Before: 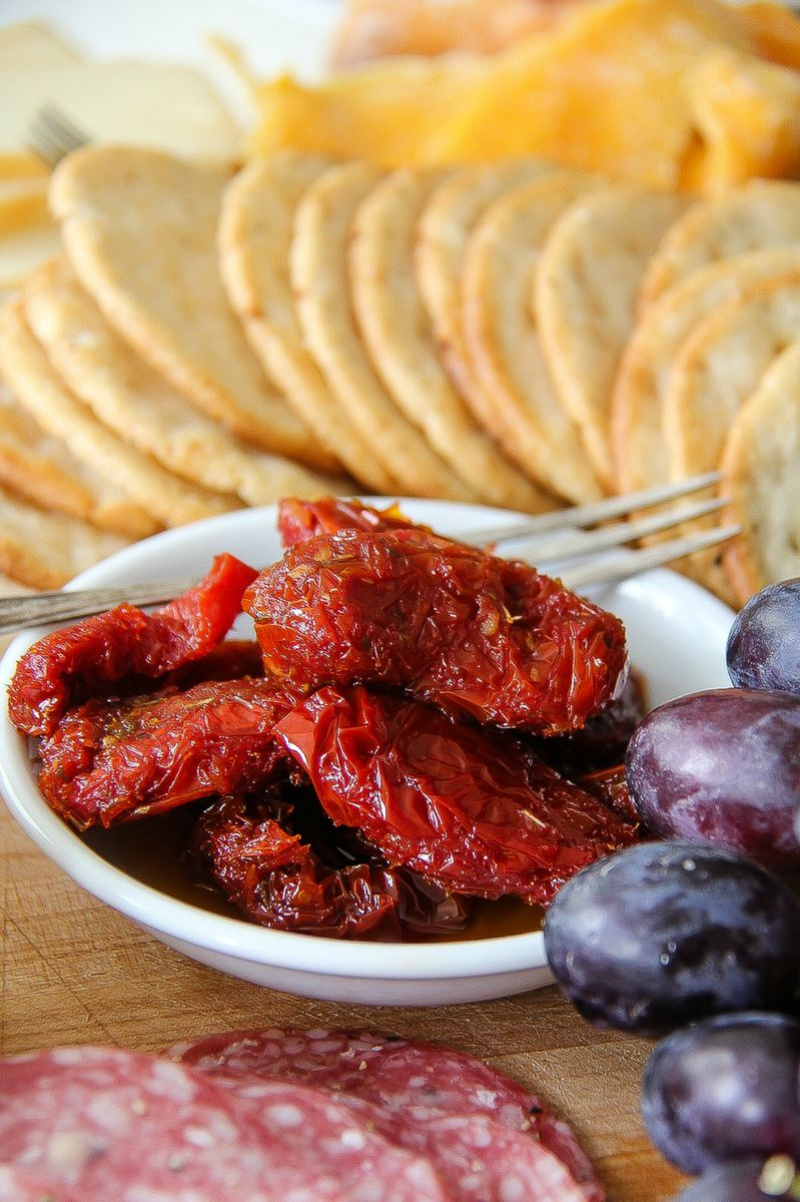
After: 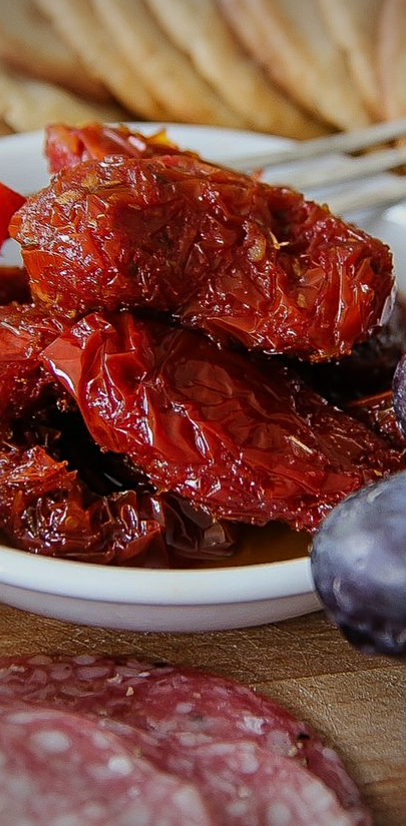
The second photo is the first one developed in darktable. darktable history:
crop and rotate: left 29.351%, top 31.233%, right 19.849%
vignetting: fall-off start 73.95%
exposure: exposure -0.438 EV, compensate exposure bias true, compensate highlight preservation false
sharpen: on, module defaults
